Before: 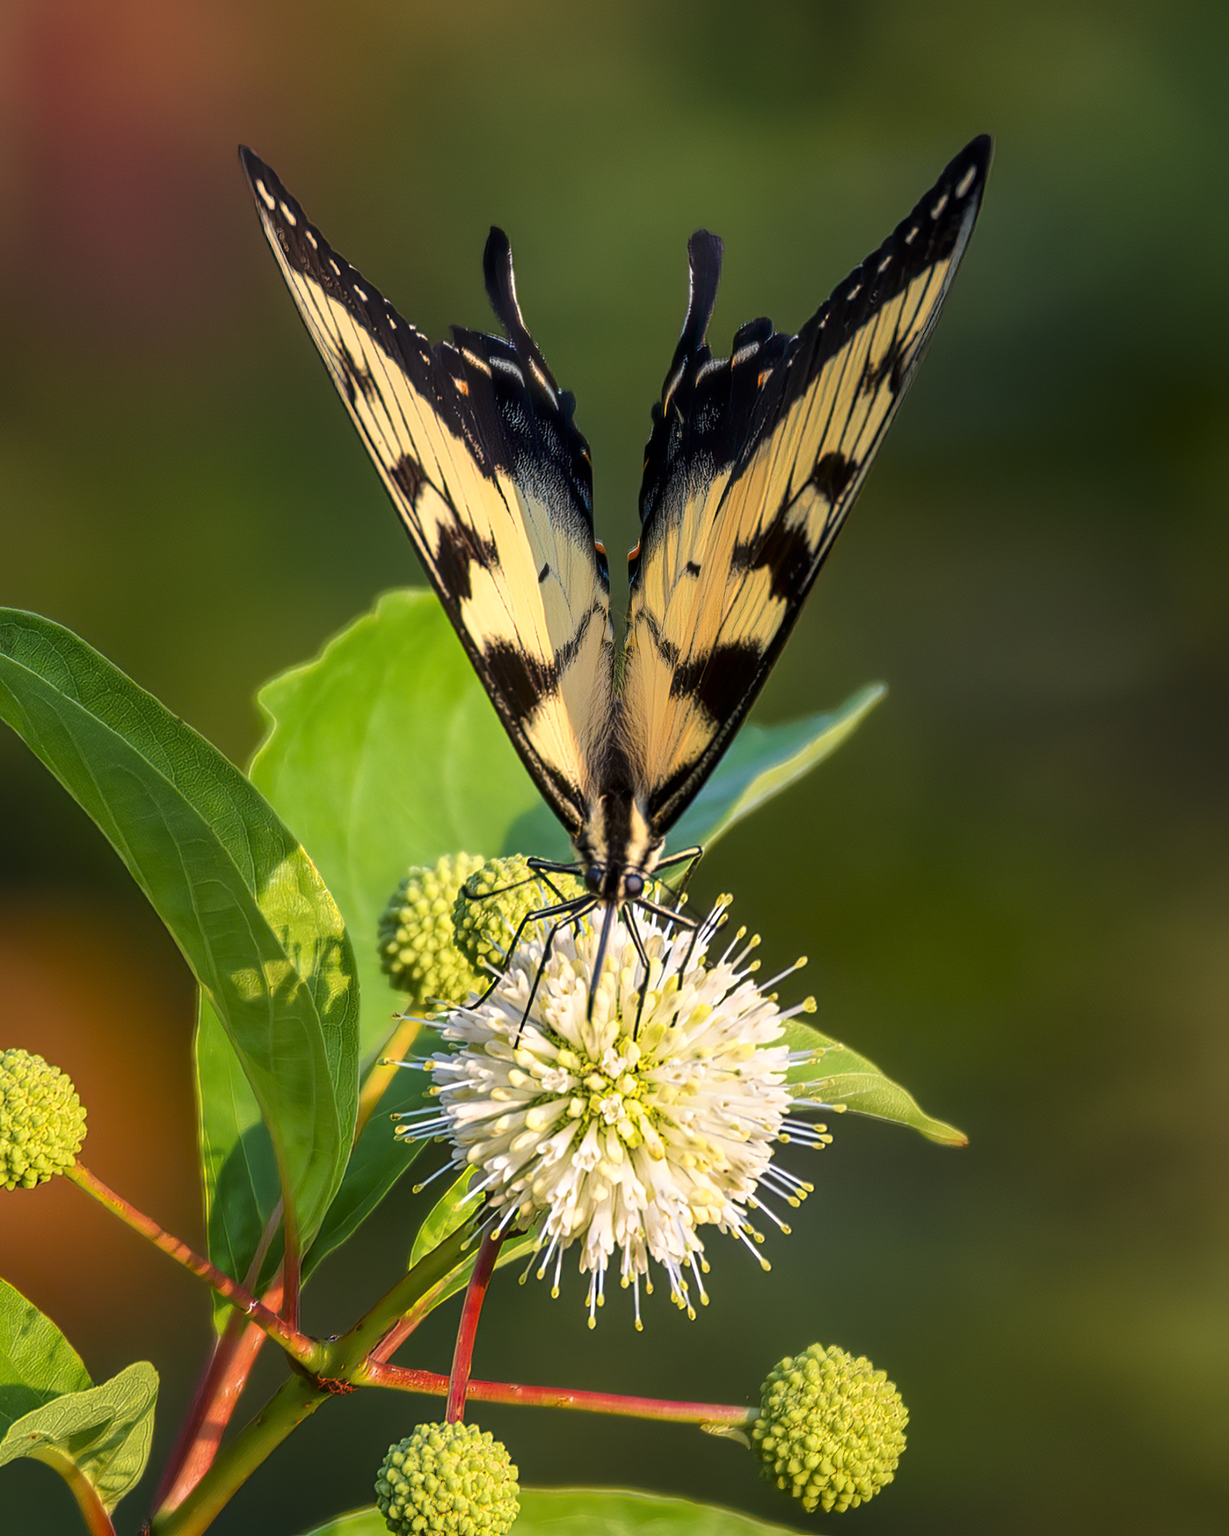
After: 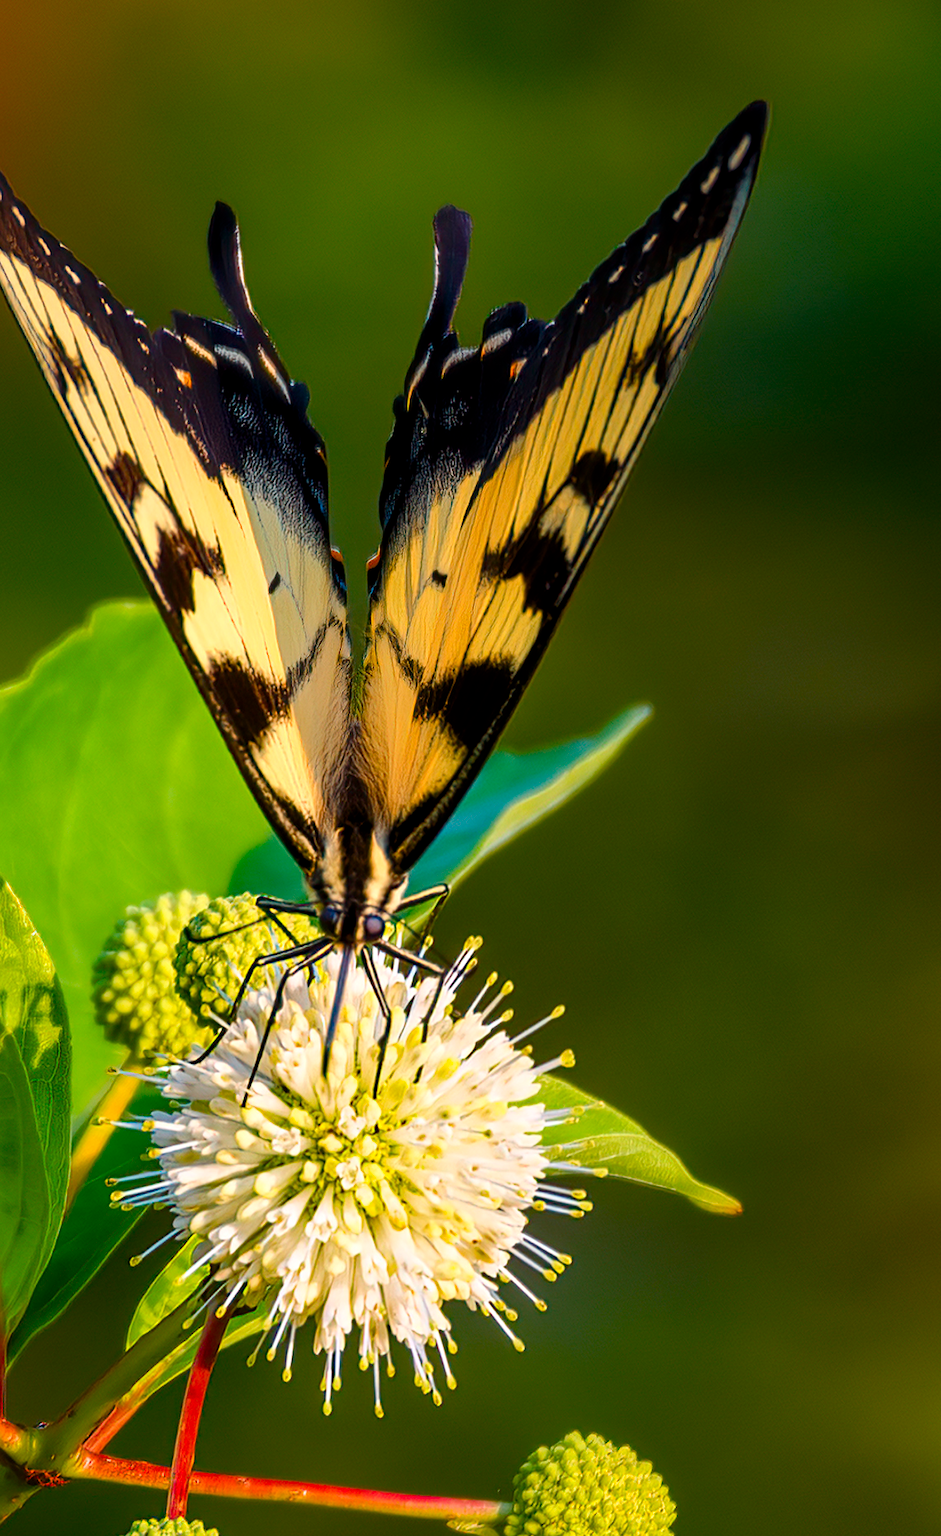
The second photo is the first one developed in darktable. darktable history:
color balance rgb: perceptual saturation grading › global saturation 35%, perceptual saturation grading › highlights -25%, perceptual saturation grading › shadows 50%
crop and rotate: left 24.034%, top 2.838%, right 6.406%, bottom 6.299%
white balance: emerald 1
